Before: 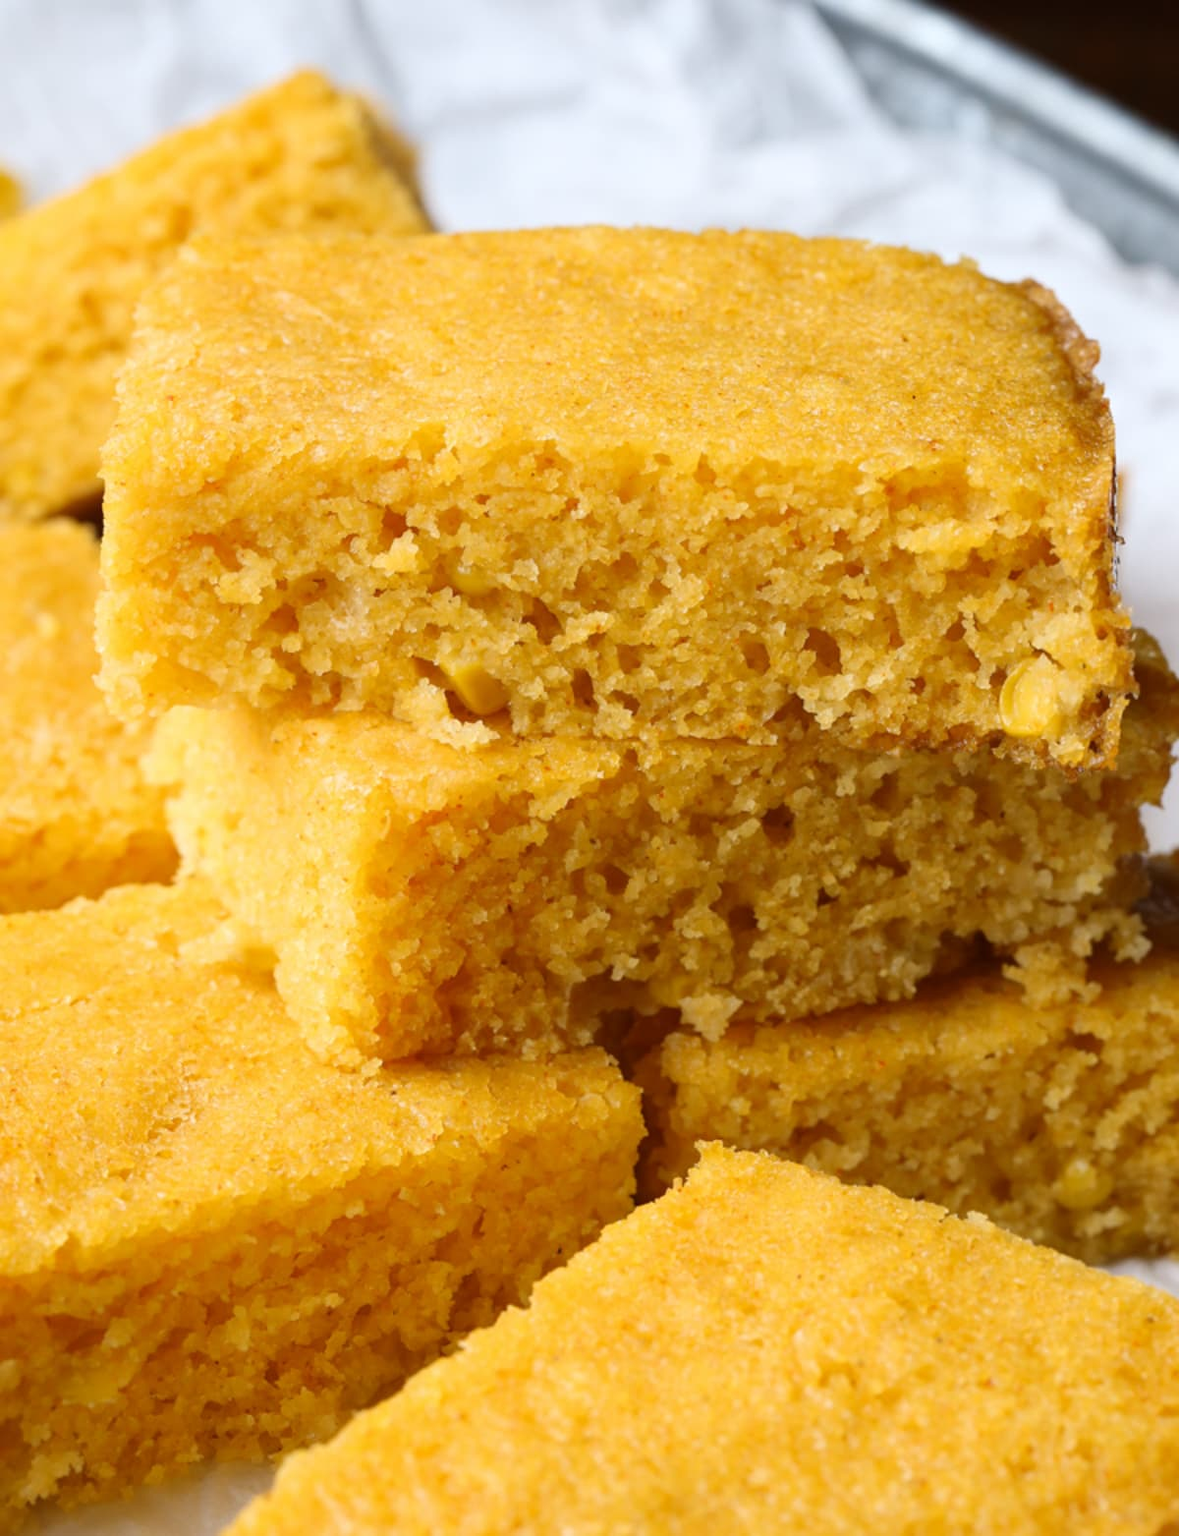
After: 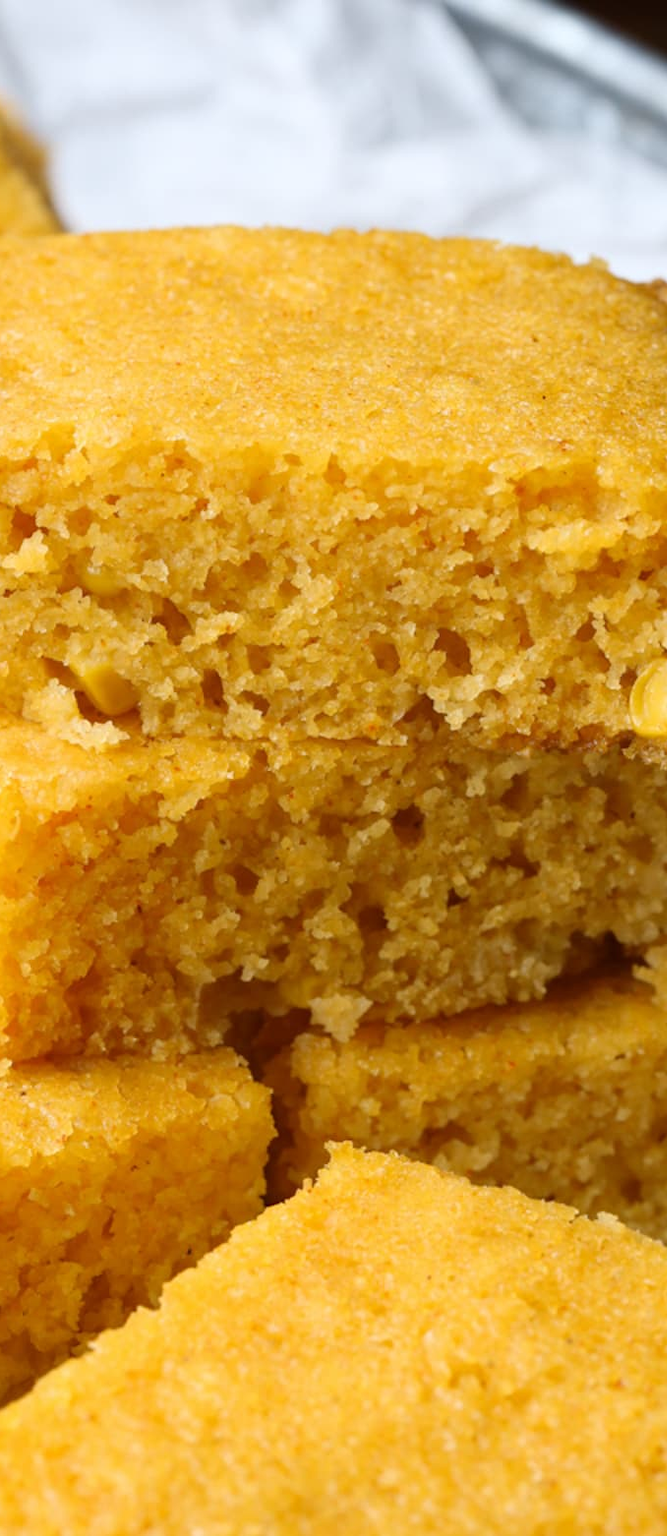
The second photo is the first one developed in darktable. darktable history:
crop: left 31.465%, top 0.006%, right 11.944%
